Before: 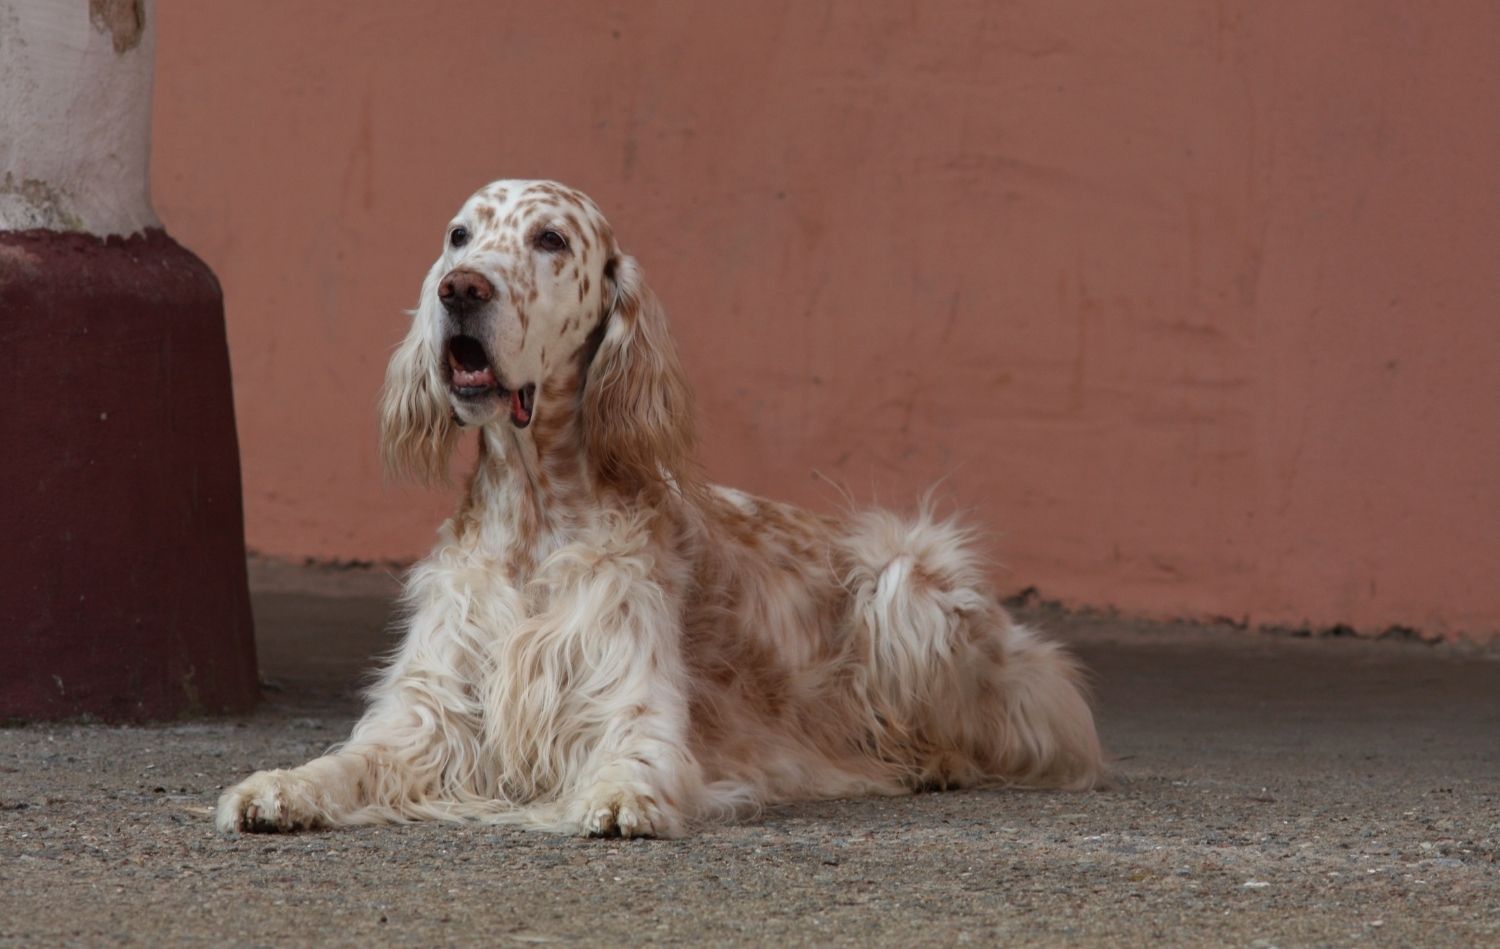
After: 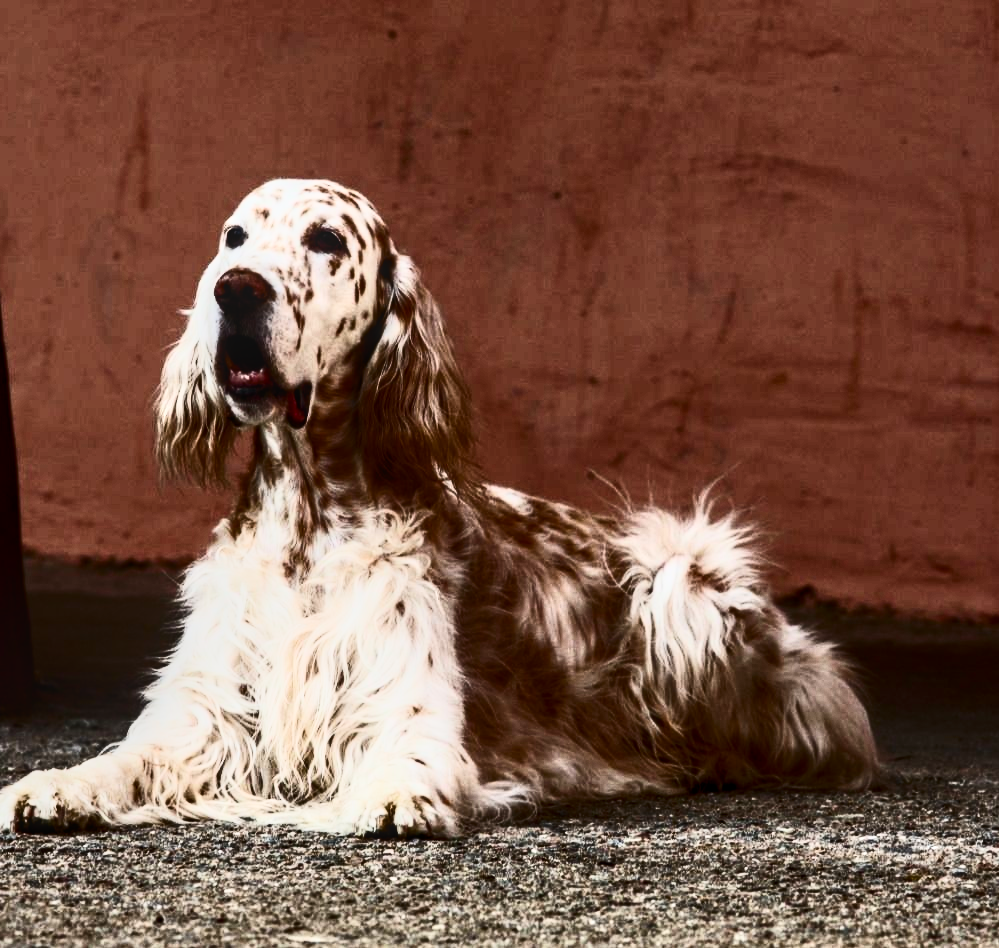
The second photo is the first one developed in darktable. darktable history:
sigmoid: contrast 1.7
contrast brightness saturation: contrast 0.93, brightness 0.2
local contrast: on, module defaults
crop and rotate: left 15.055%, right 18.278%
